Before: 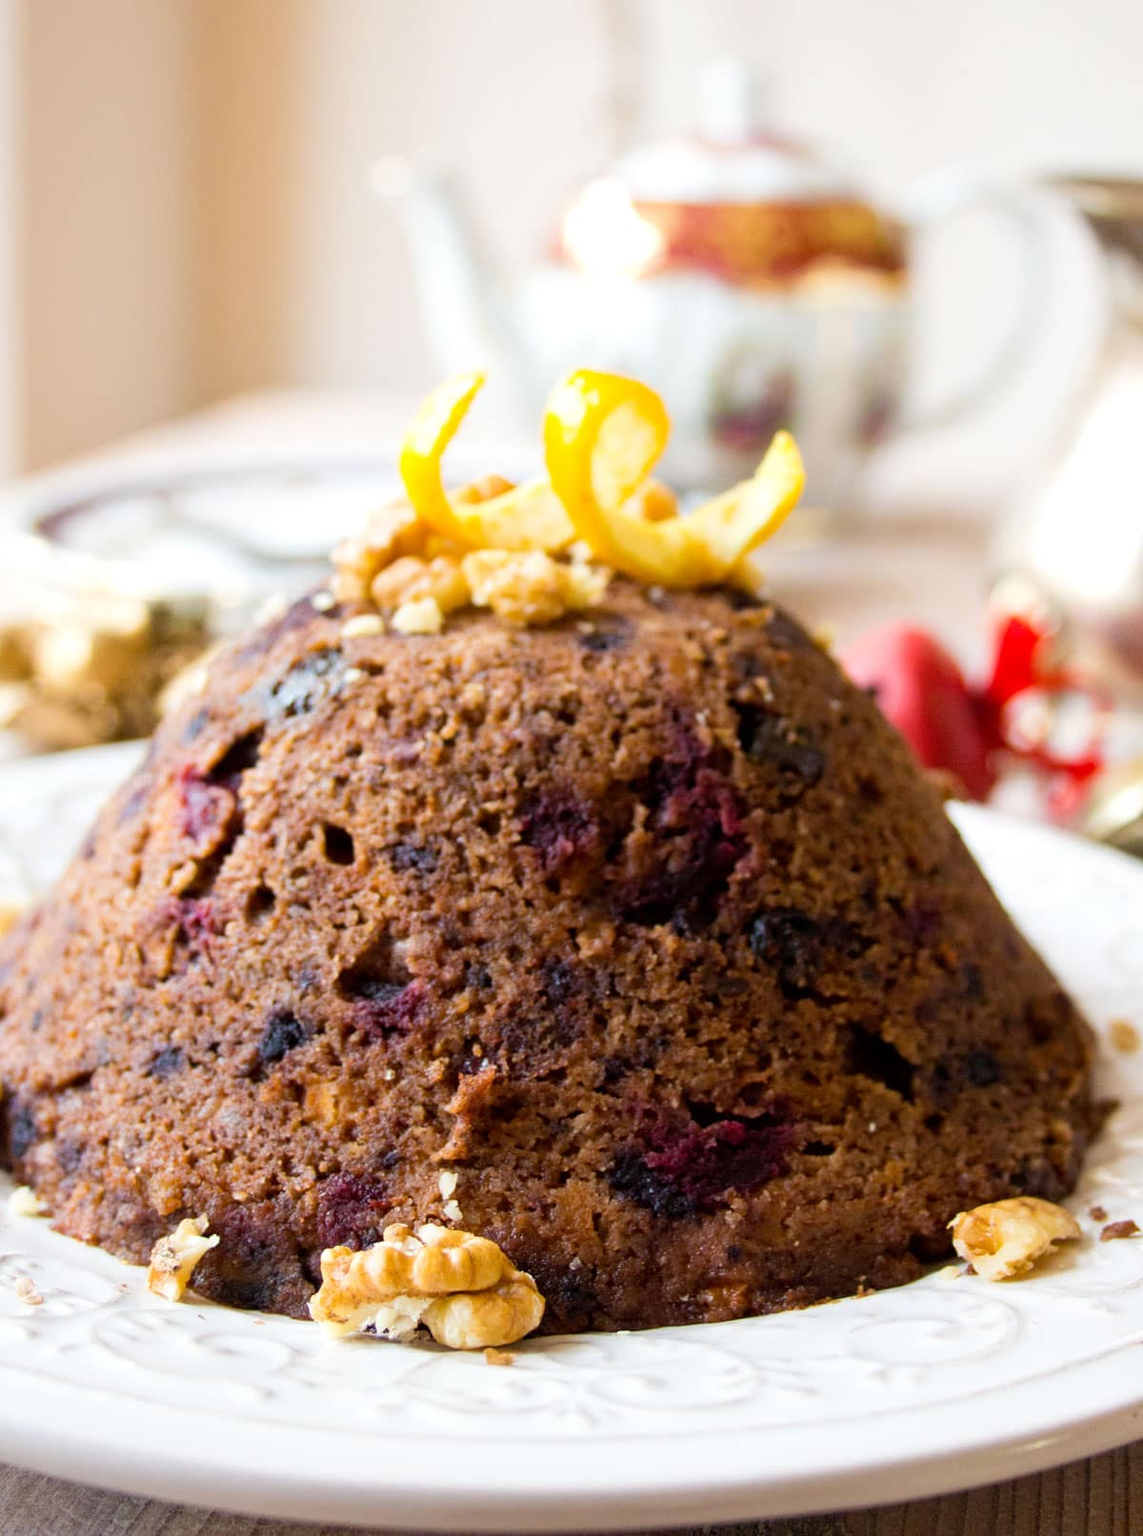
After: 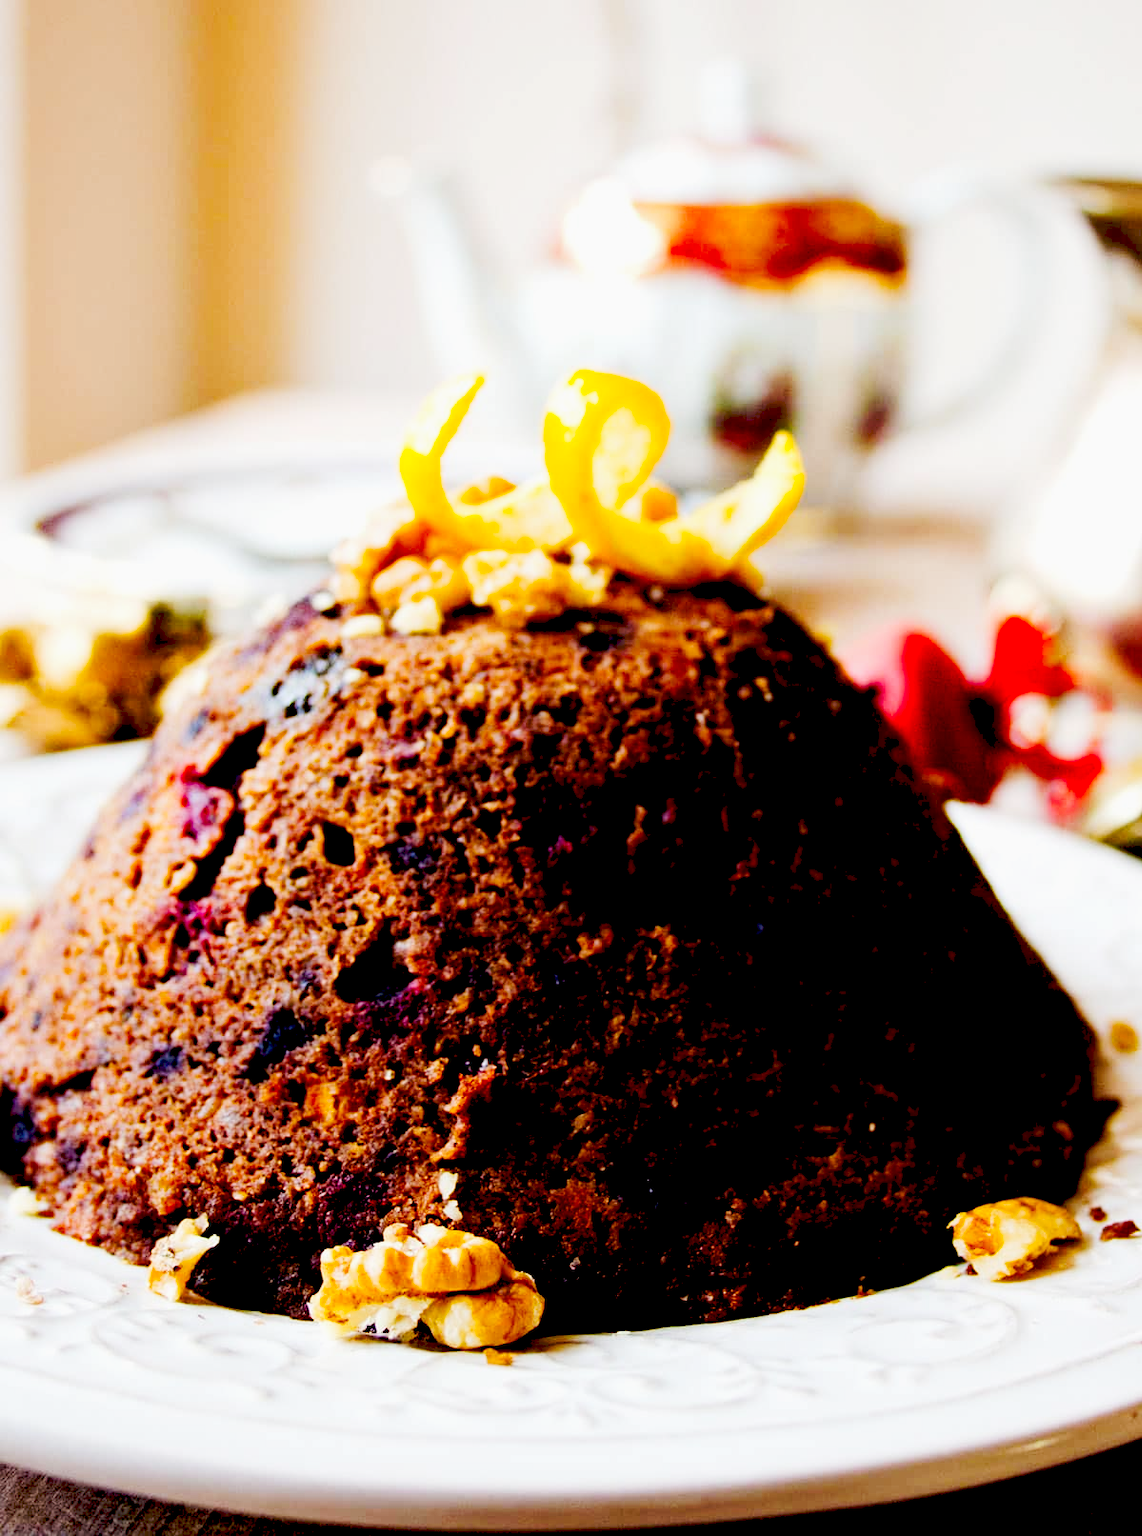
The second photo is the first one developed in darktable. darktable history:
tone curve: curves: ch0 [(0, 0) (0.003, 0.117) (0.011, 0.118) (0.025, 0.123) (0.044, 0.13) (0.069, 0.137) (0.1, 0.149) (0.136, 0.157) (0.177, 0.184) (0.224, 0.217) (0.277, 0.257) (0.335, 0.324) (0.399, 0.406) (0.468, 0.511) (0.543, 0.609) (0.623, 0.712) (0.709, 0.8) (0.801, 0.877) (0.898, 0.938) (1, 1)], preserve colors none
exposure: black level correction 0.1, exposure -0.092 EV, compensate highlight preservation false
haze removal: strength 0.29, distance 0.25, compatibility mode true, adaptive false
vibrance: vibrance 10%
